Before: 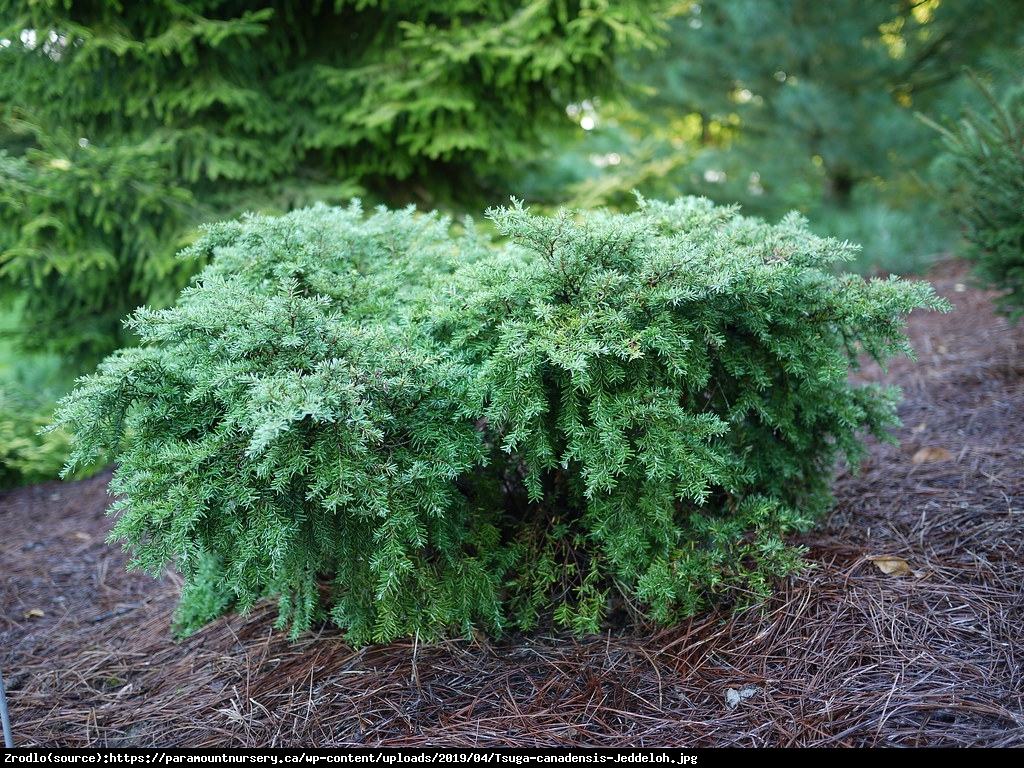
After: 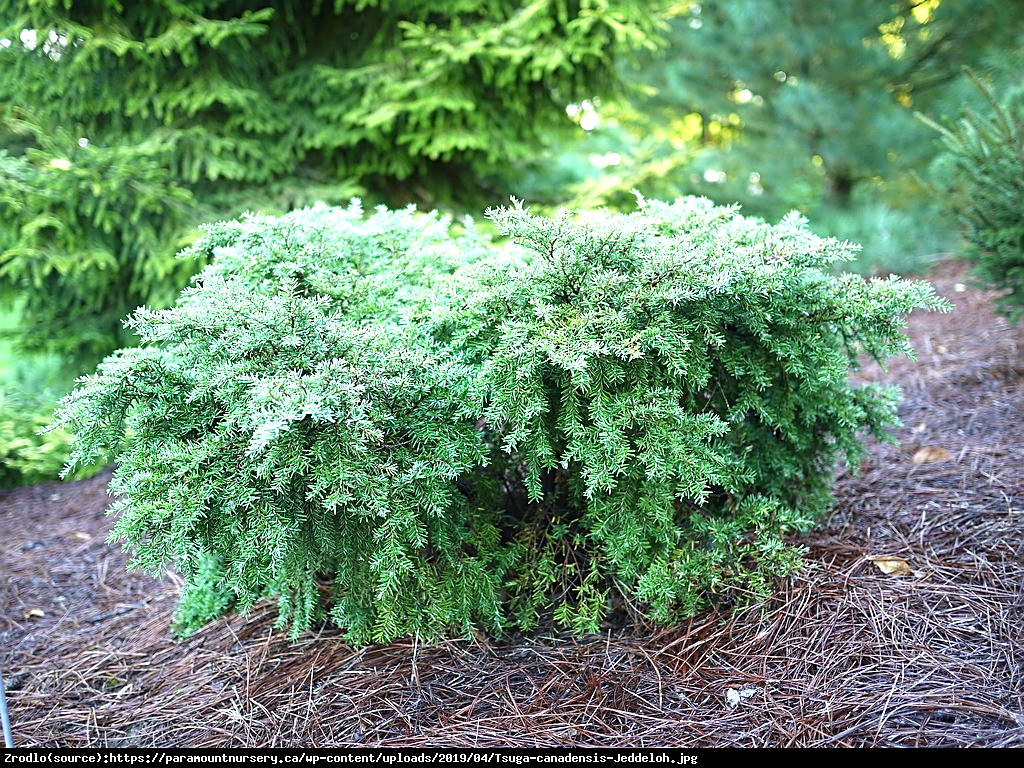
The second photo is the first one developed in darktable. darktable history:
exposure: exposure 1 EV, compensate highlight preservation false
sharpen: on, module defaults
